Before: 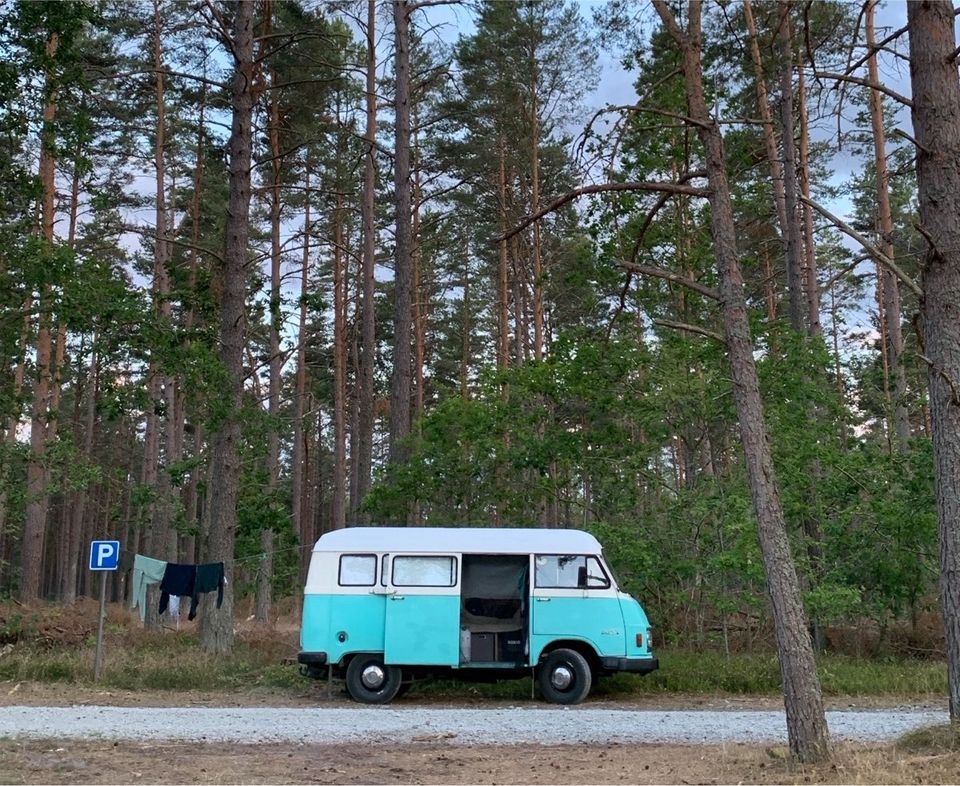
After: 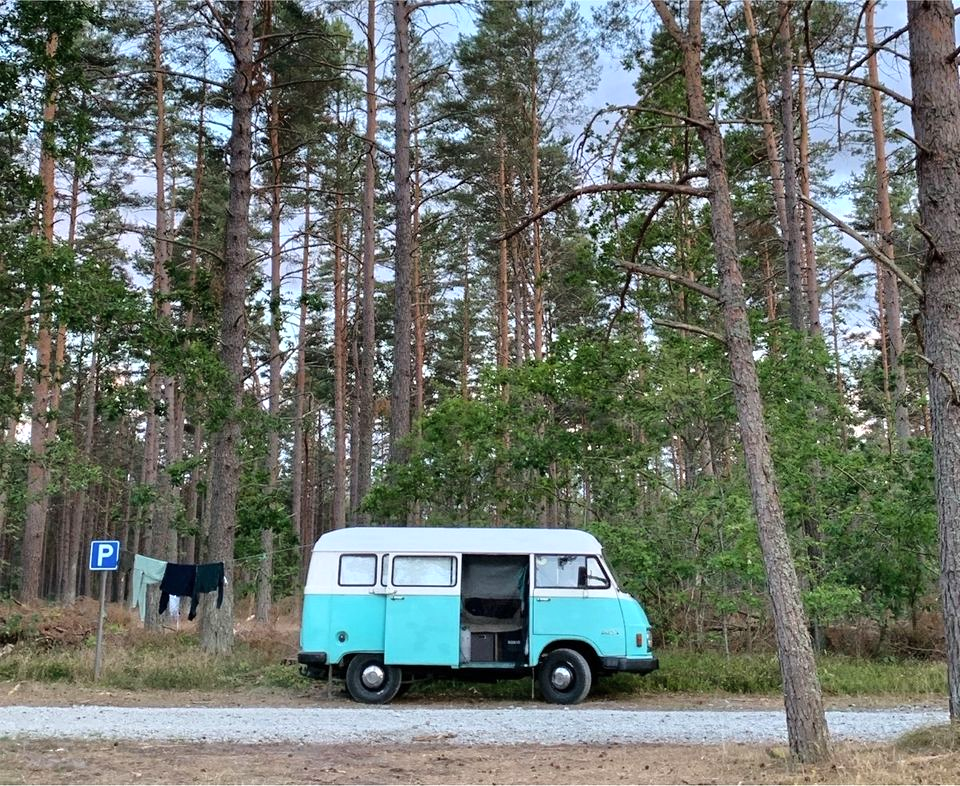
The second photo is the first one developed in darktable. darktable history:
shadows and highlights: radius 47.12, white point adjustment 6.7, compress 79.83%, soften with gaussian
tone equalizer: -8 EV 0.014 EV, -7 EV -0.025 EV, -6 EV 0.014 EV, -5 EV 0.038 EV, -4 EV 0.275 EV, -3 EV 0.643 EV, -2 EV 0.578 EV, -1 EV 0.193 EV, +0 EV 0.014 EV
color correction: highlights a* -0.169, highlights b* -0.076
